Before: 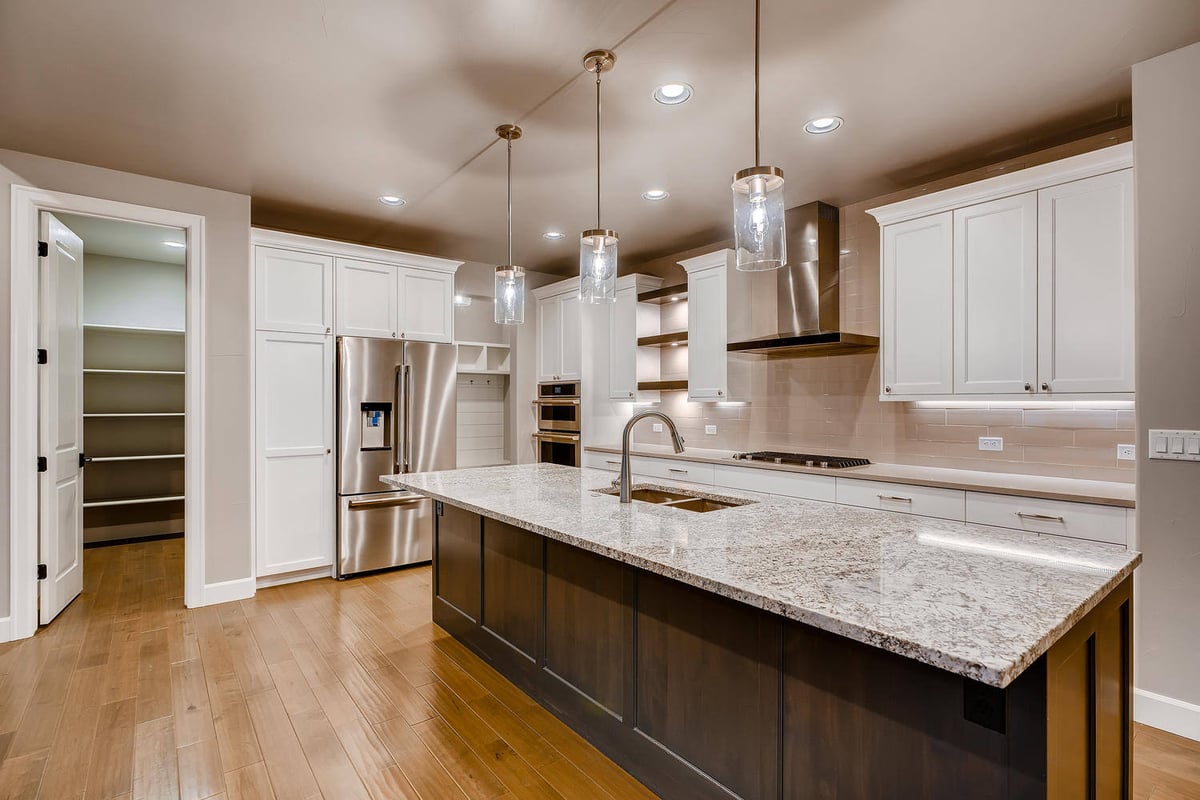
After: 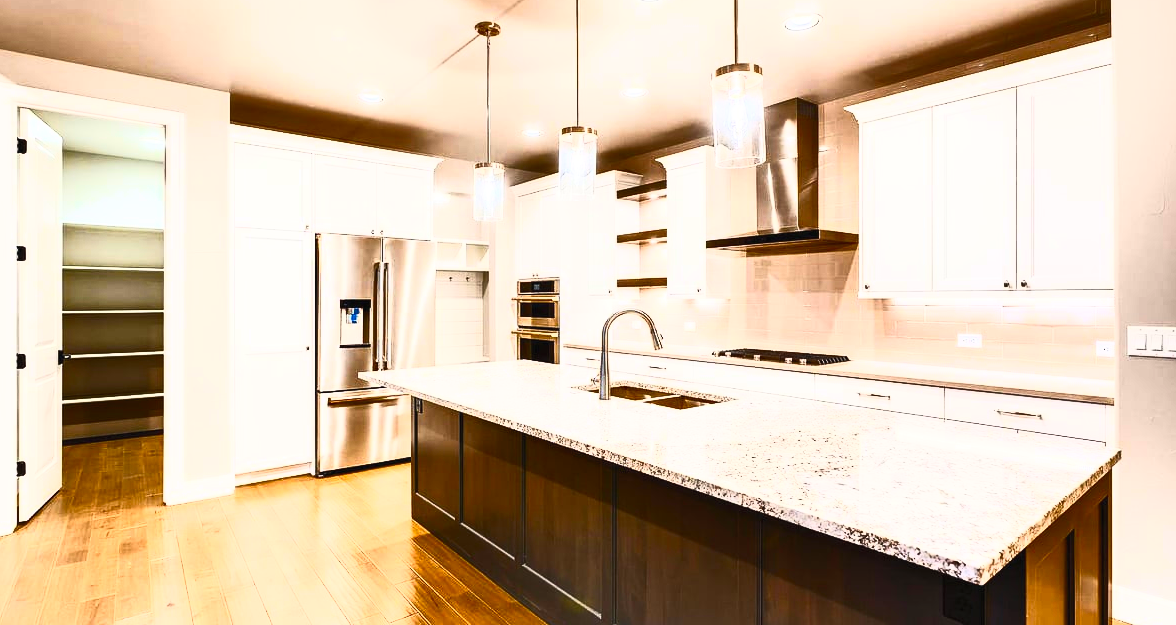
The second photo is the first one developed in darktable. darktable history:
contrast brightness saturation: contrast 0.832, brightness 0.583, saturation 0.584
crop and rotate: left 1.808%, top 12.908%, right 0.144%, bottom 8.876%
exposure: black level correction 0, exposure 0.301 EV, compensate highlight preservation false
